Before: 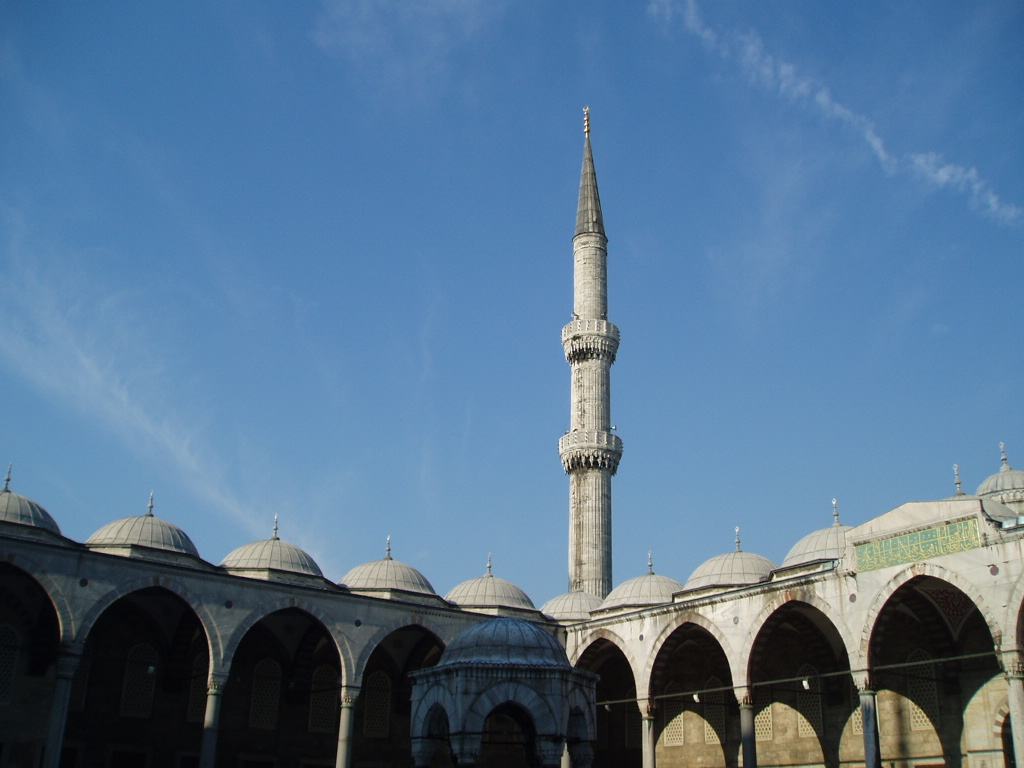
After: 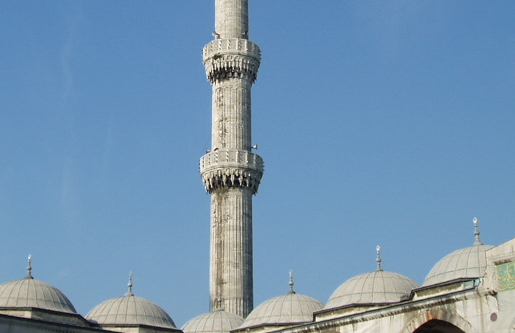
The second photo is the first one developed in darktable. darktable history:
crop: left 35.116%, top 36.609%, right 14.574%, bottom 19.949%
